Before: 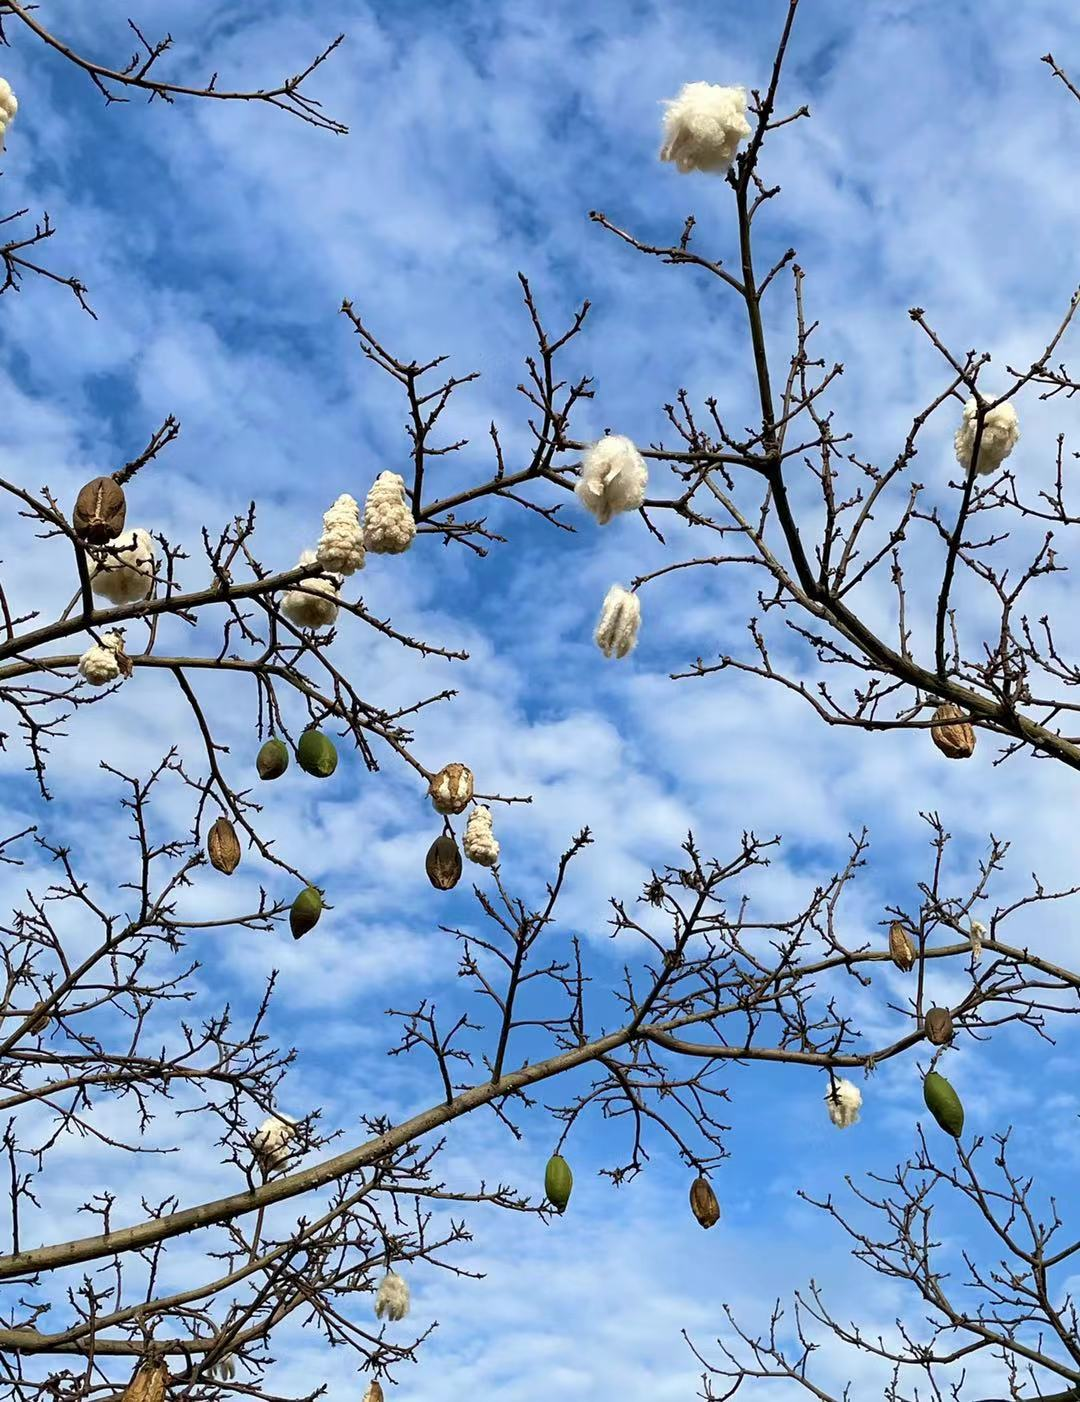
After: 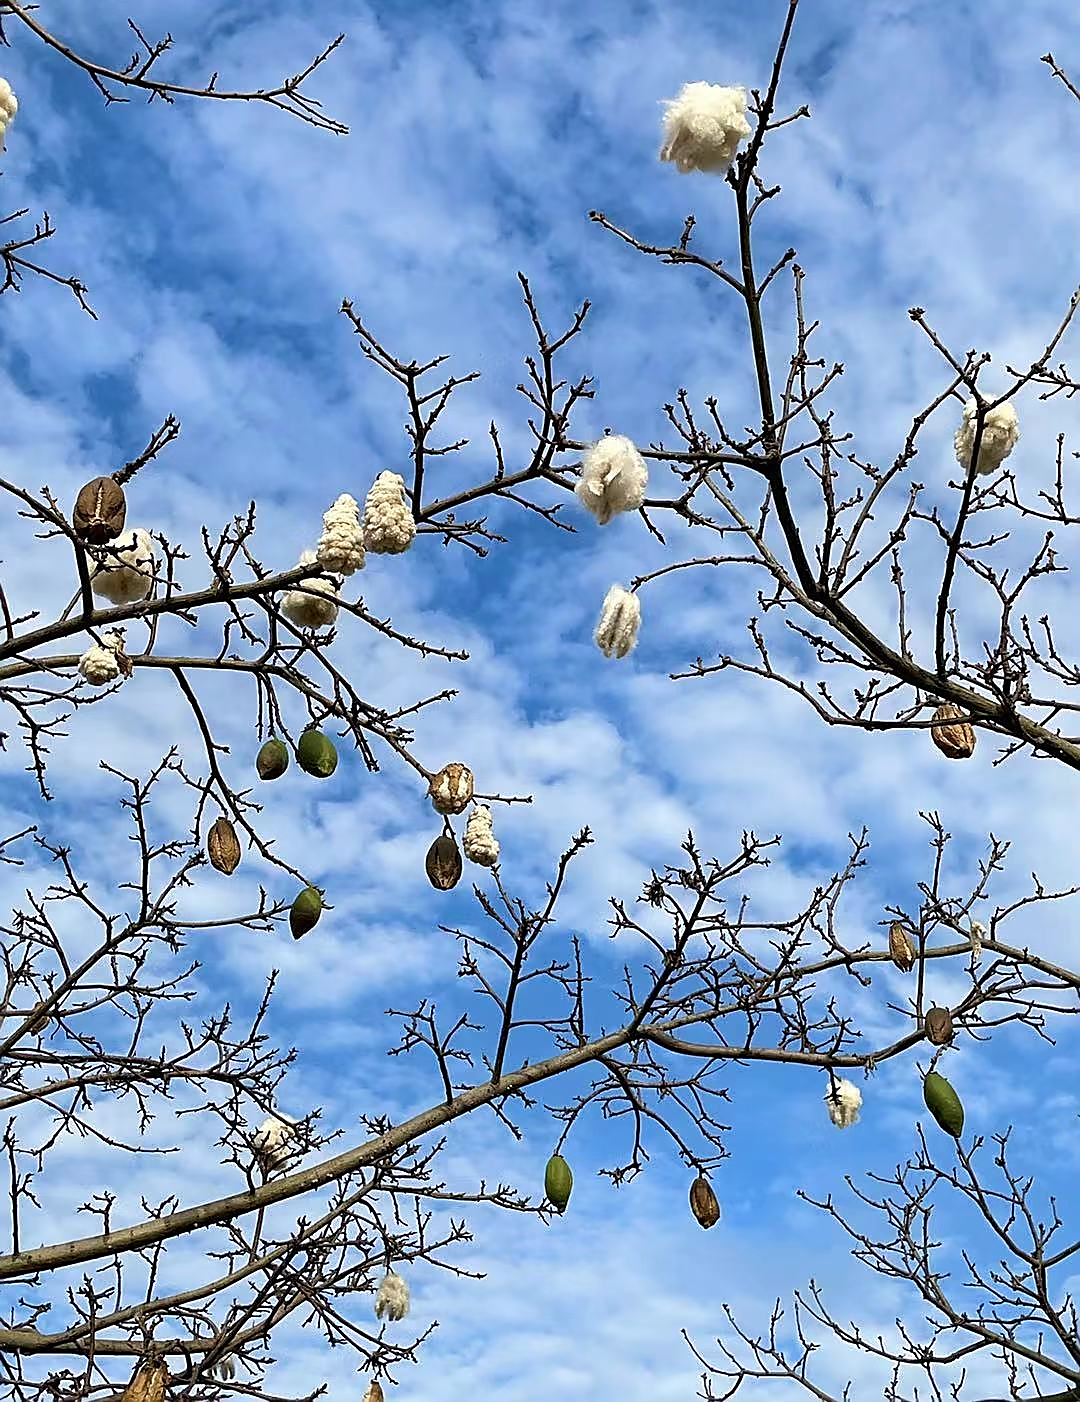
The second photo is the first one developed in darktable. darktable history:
sharpen: radius 1.4, amount 1.25, threshold 0.7
rgb levels: preserve colors max RGB
